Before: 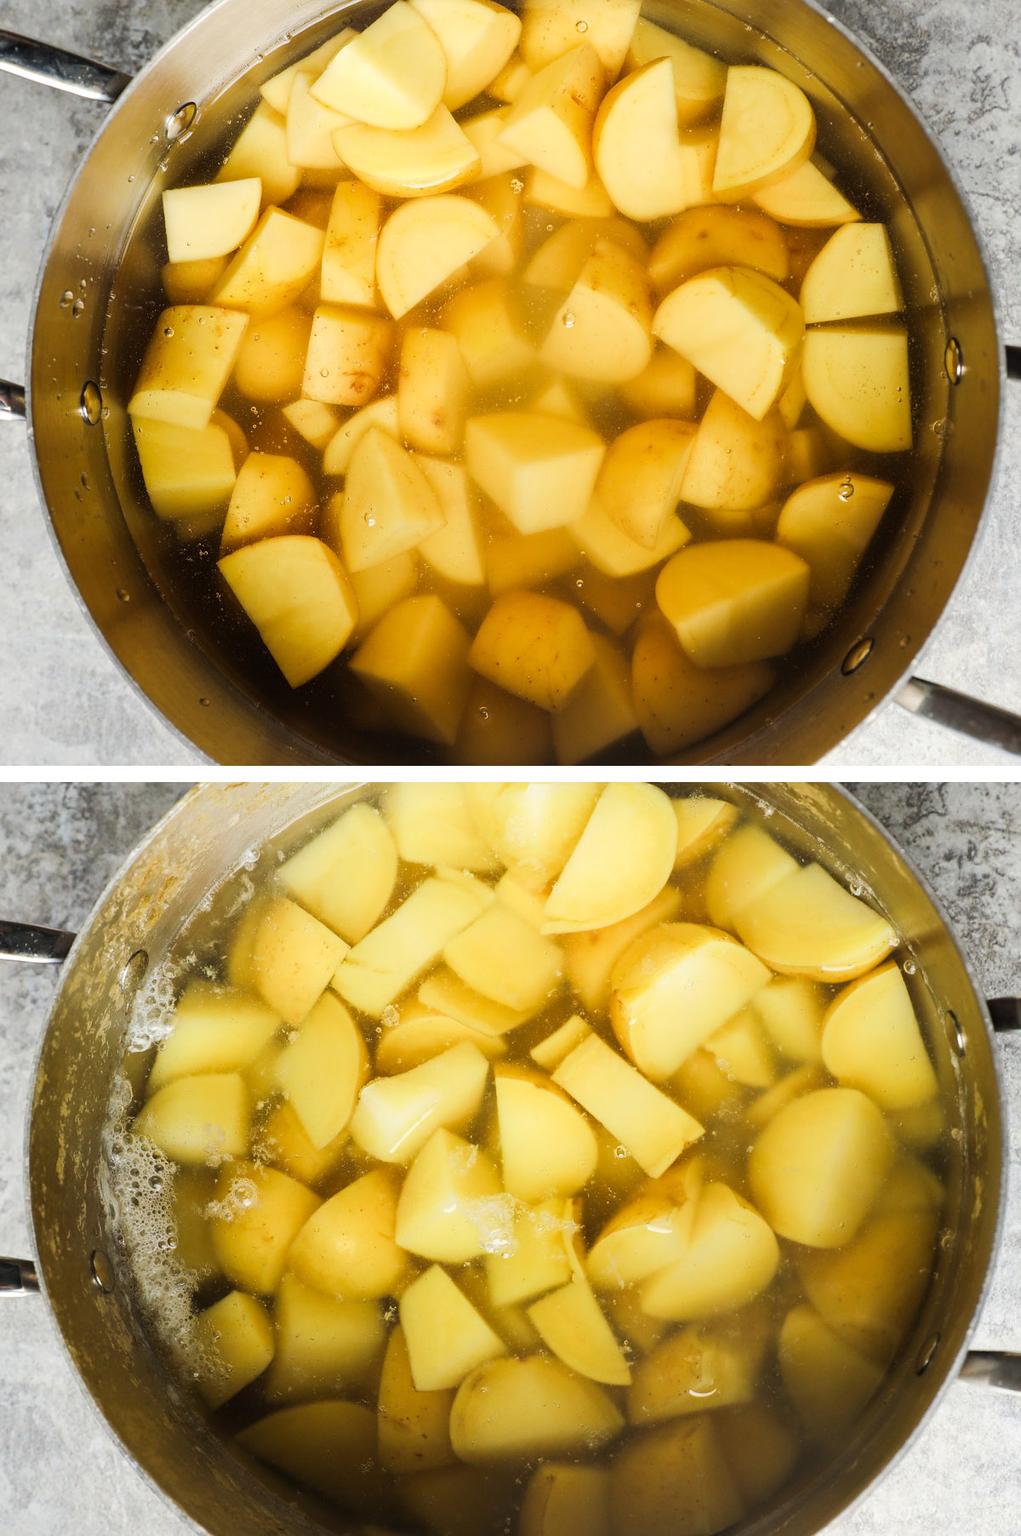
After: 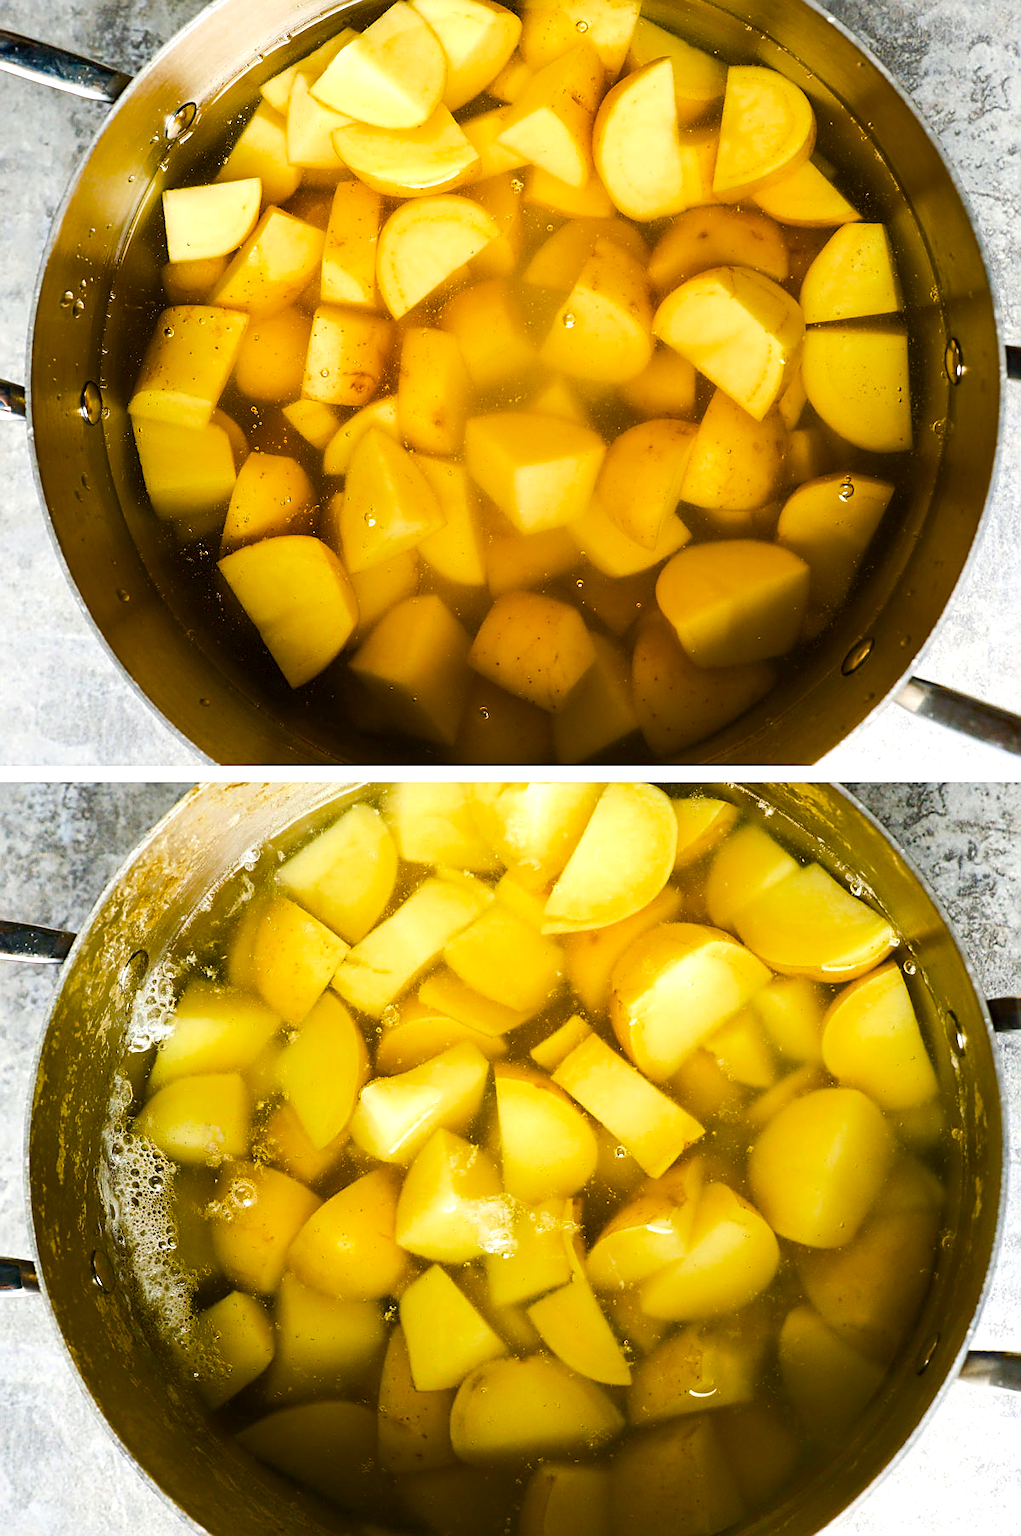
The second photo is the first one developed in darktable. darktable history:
exposure: black level correction 0, exposure 0.699 EV, compensate highlight preservation false
sharpen: on, module defaults
tone equalizer: -8 EV 0.22 EV, -7 EV 0.408 EV, -6 EV 0.413 EV, -5 EV 0.232 EV, -3 EV -0.285 EV, -2 EV -0.403 EV, -1 EV -0.398 EV, +0 EV -0.259 EV
color balance rgb: power › chroma 0.513%, power › hue 215.18°, global offset › luminance -0.472%, perceptual saturation grading › global saturation 46.29%, perceptual saturation grading › highlights -25.58%, perceptual saturation grading › shadows 49.657%, global vibrance 10.38%, saturation formula JzAzBz (2021)
